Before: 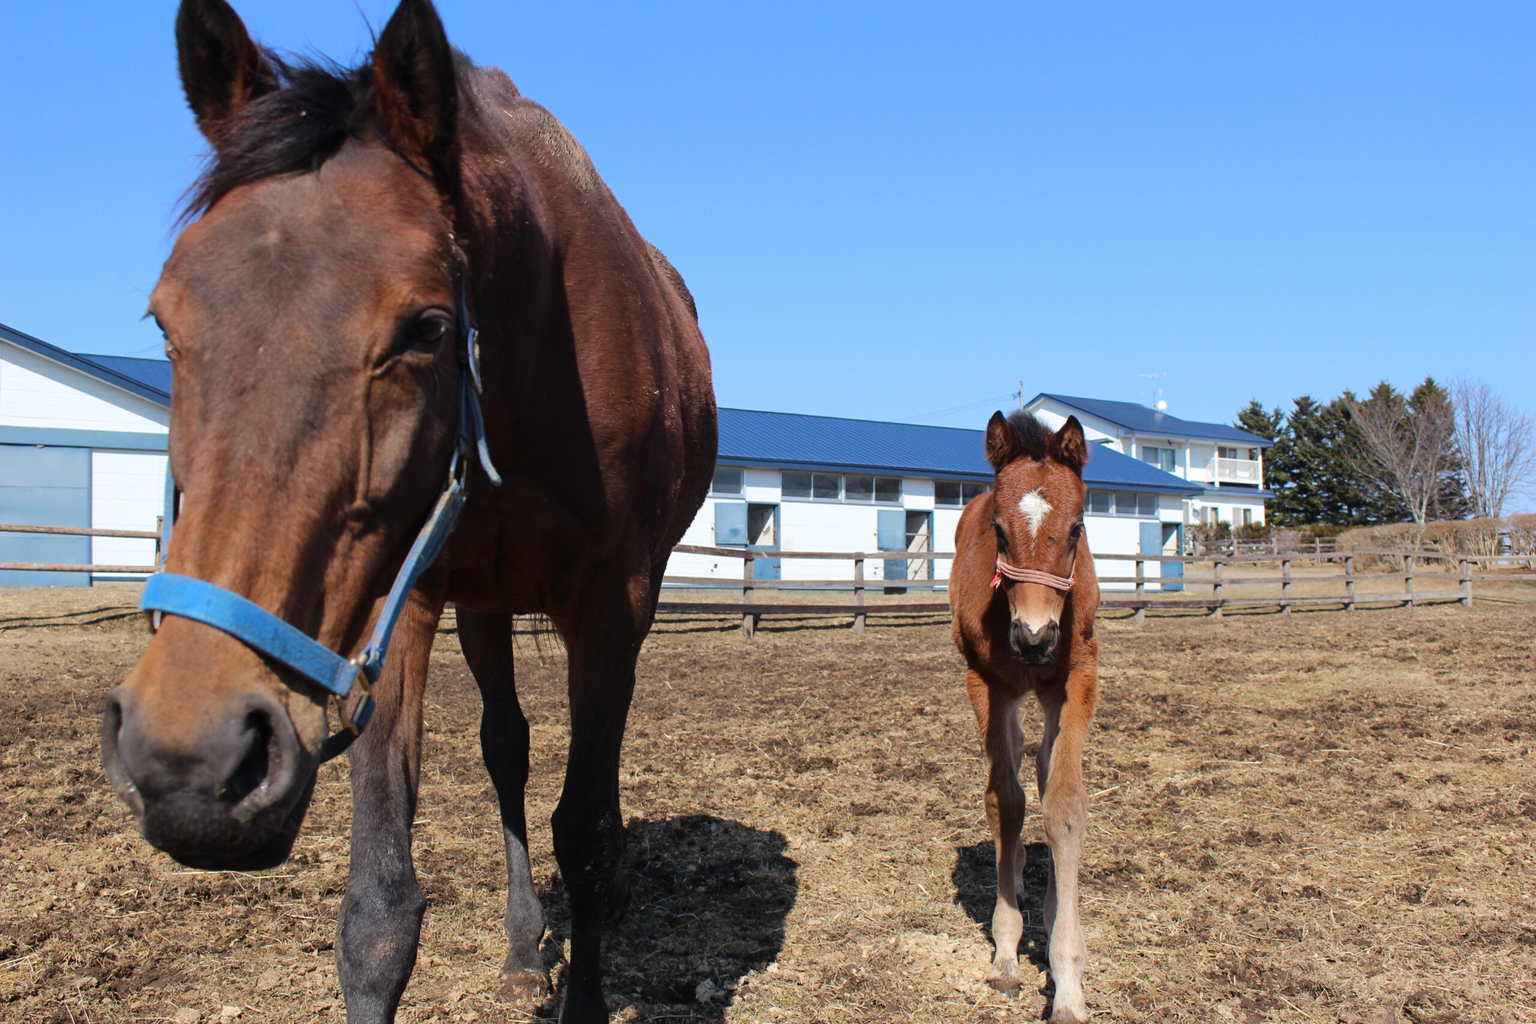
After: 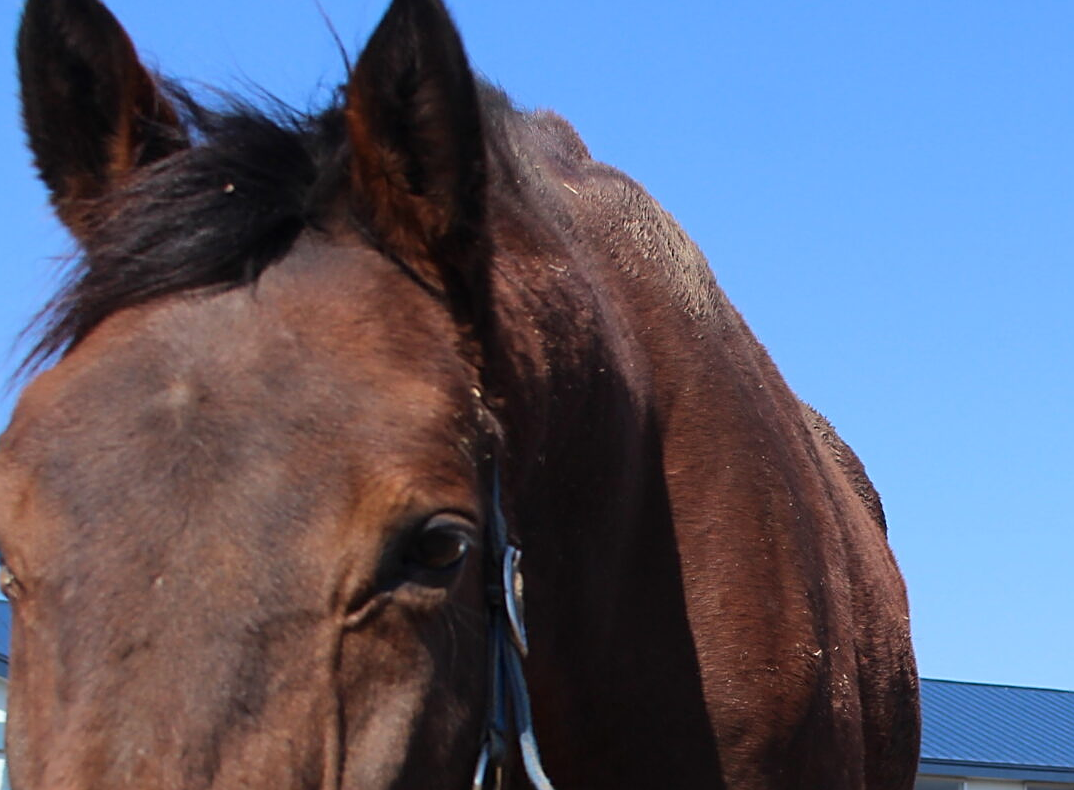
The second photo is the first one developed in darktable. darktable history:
crop and rotate: left 10.817%, top 0.062%, right 47.194%, bottom 53.626%
sharpen: on, module defaults
